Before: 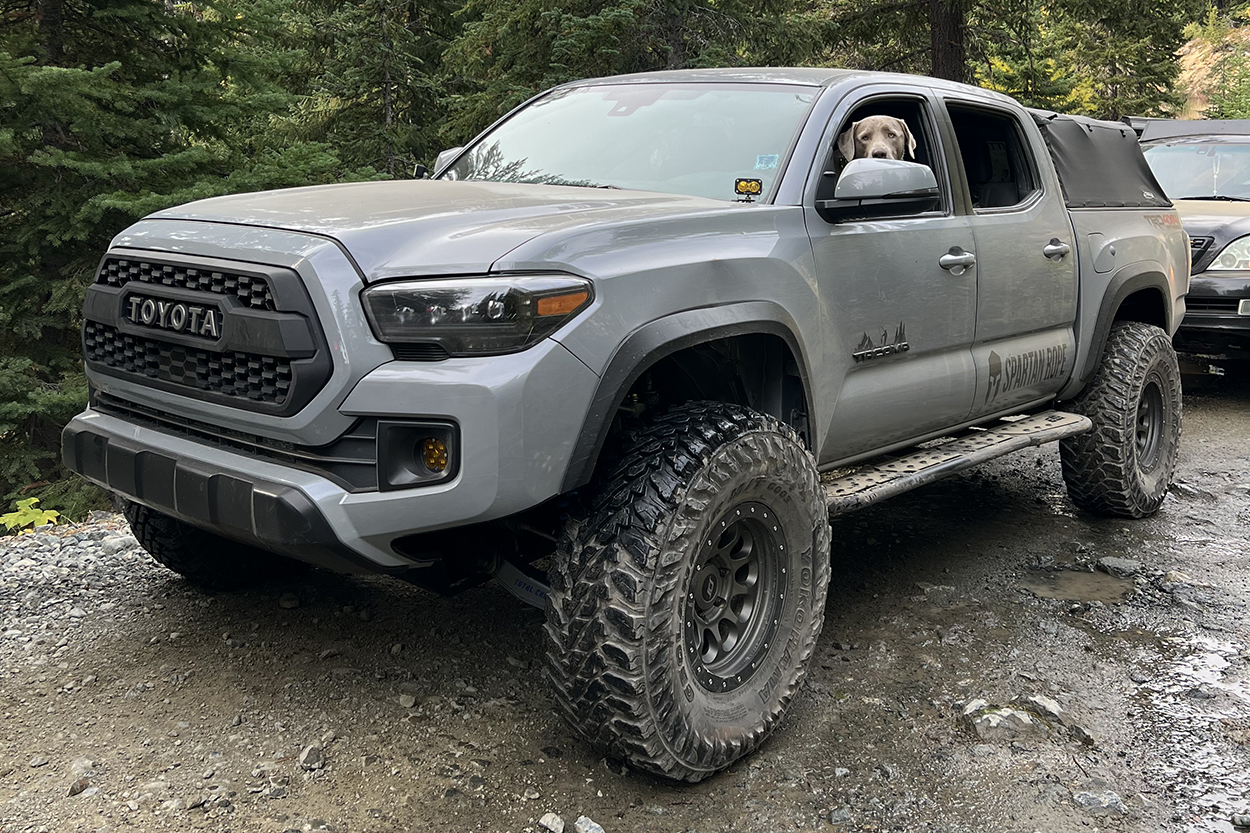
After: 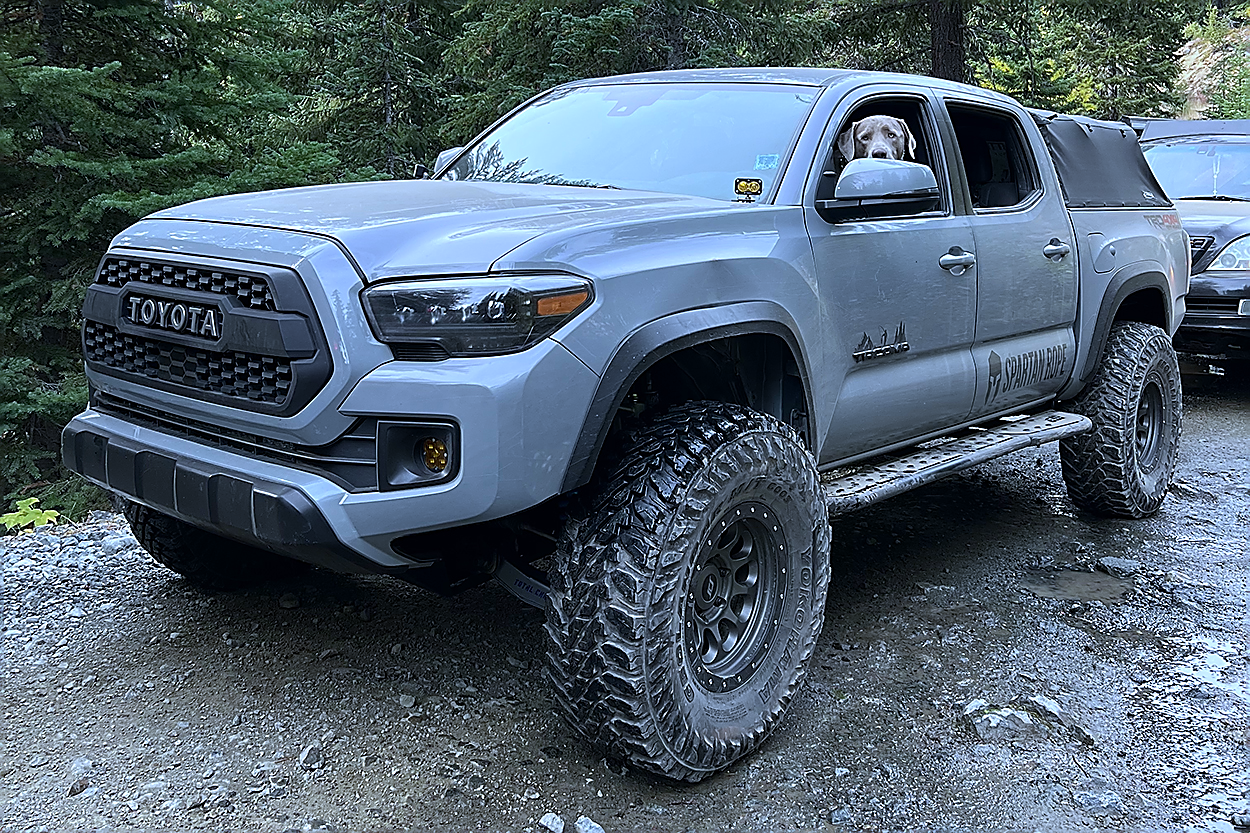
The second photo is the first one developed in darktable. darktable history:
sharpen: radius 1.4, amount 1.25, threshold 0.7
white balance: red 0.871, blue 1.249
